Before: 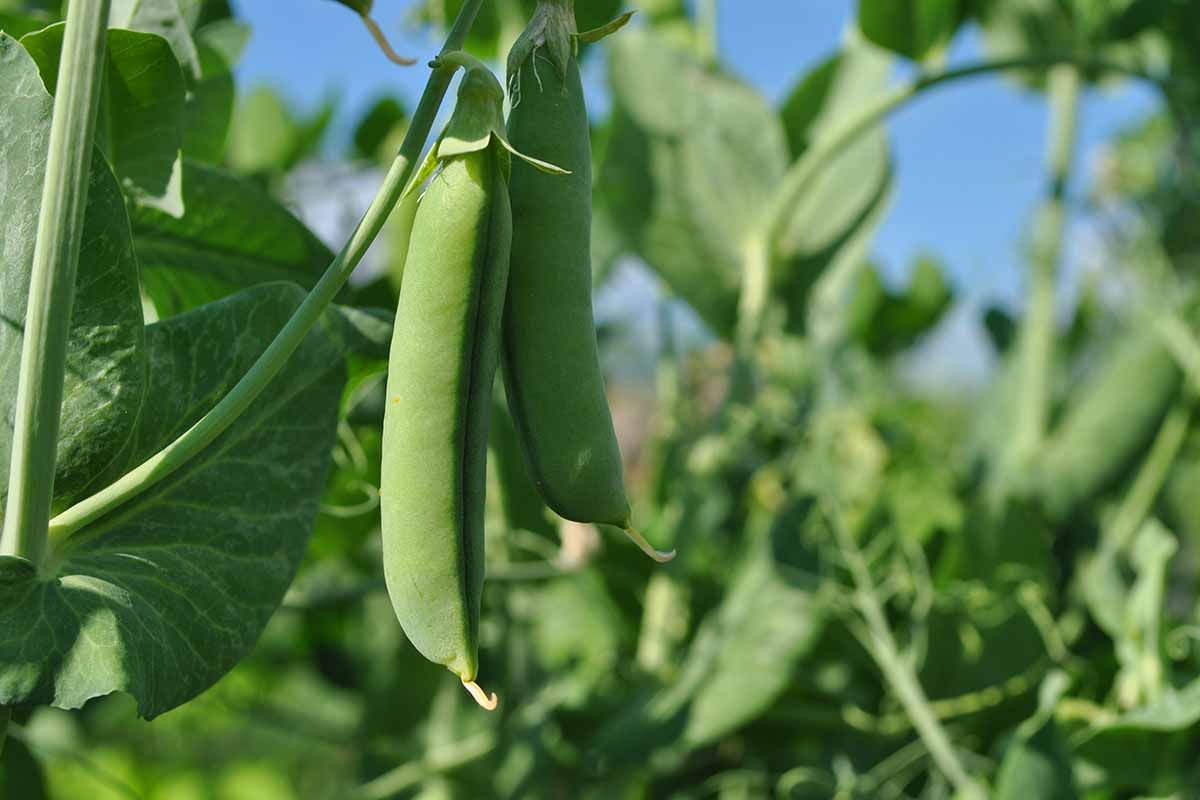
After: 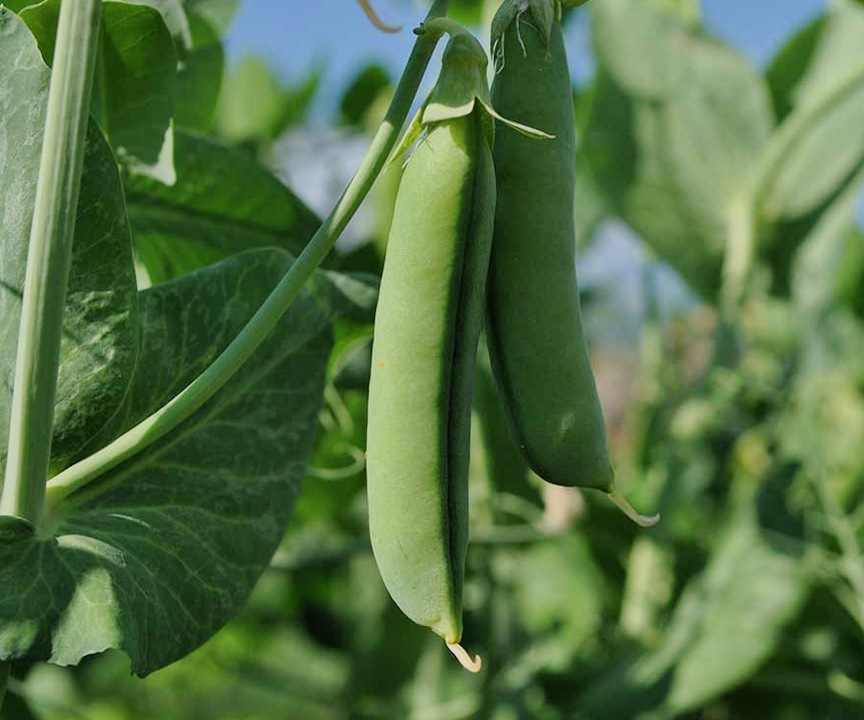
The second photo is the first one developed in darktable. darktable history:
rotate and perspective: lens shift (horizontal) -0.055, automatic cropping off
filmic rgb: white relative exposure 3.8 EV, hardness 4.35
crop: top 5.803%, right 27.864%, bottom 5.804%
contrast brightness saturation: saturation -0.05
